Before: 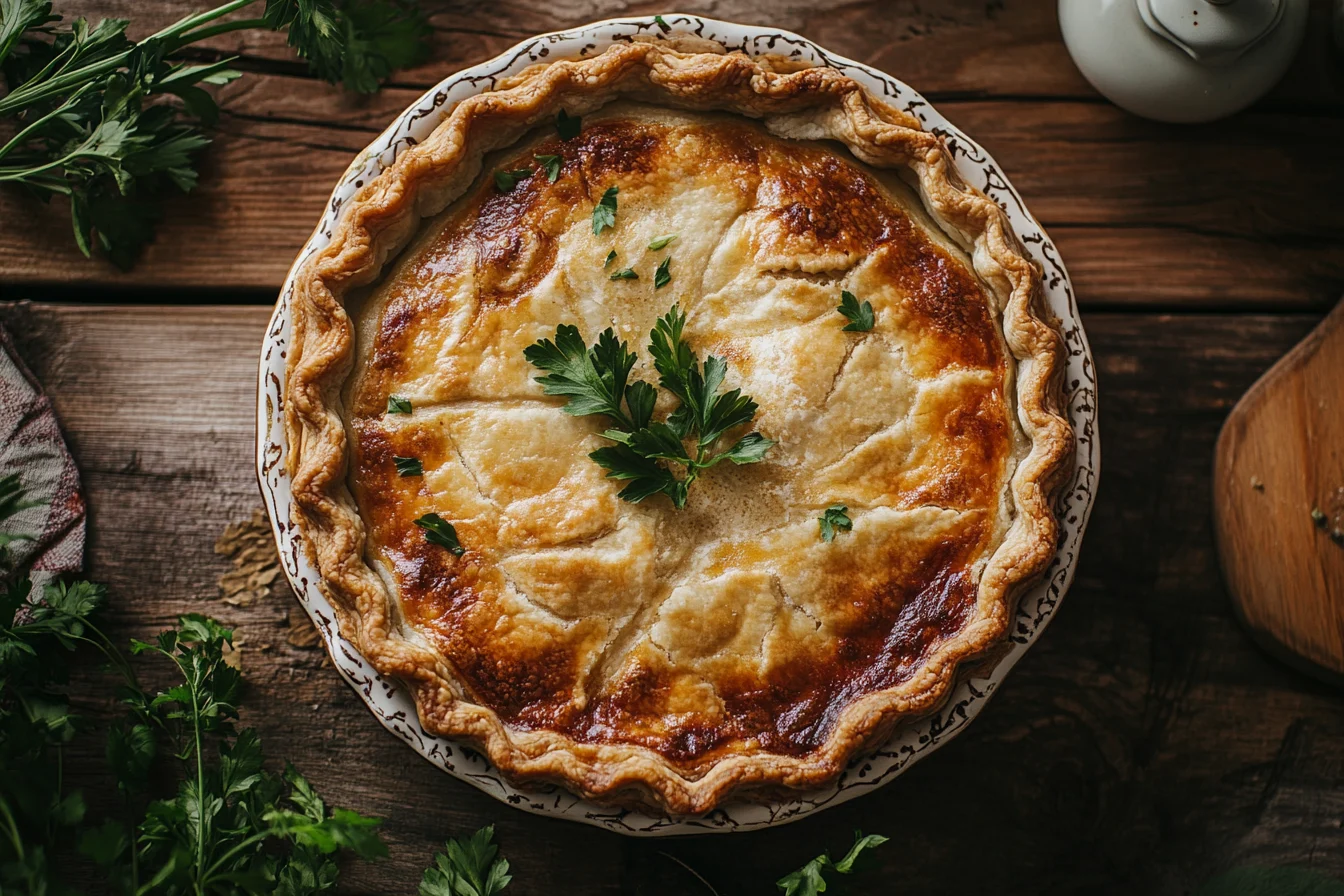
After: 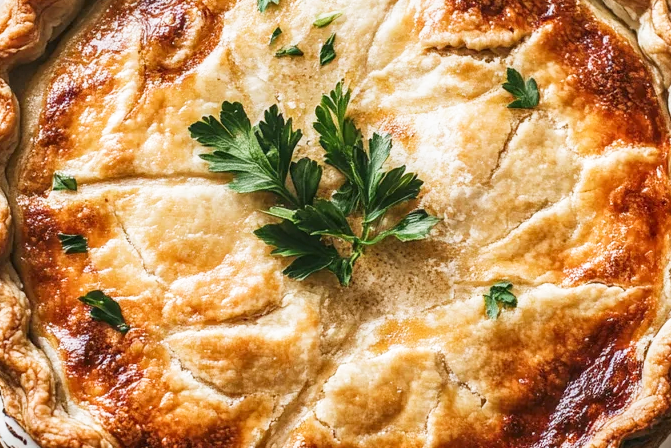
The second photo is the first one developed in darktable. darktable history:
crop: left 25%, top 25%, right 25%, bottom 25%
sigmoid: contrast 1.22, skew 0.65
exposure: exposure 0.999 EV, compensate highlight preservation false
local contrast: on, module defaults
